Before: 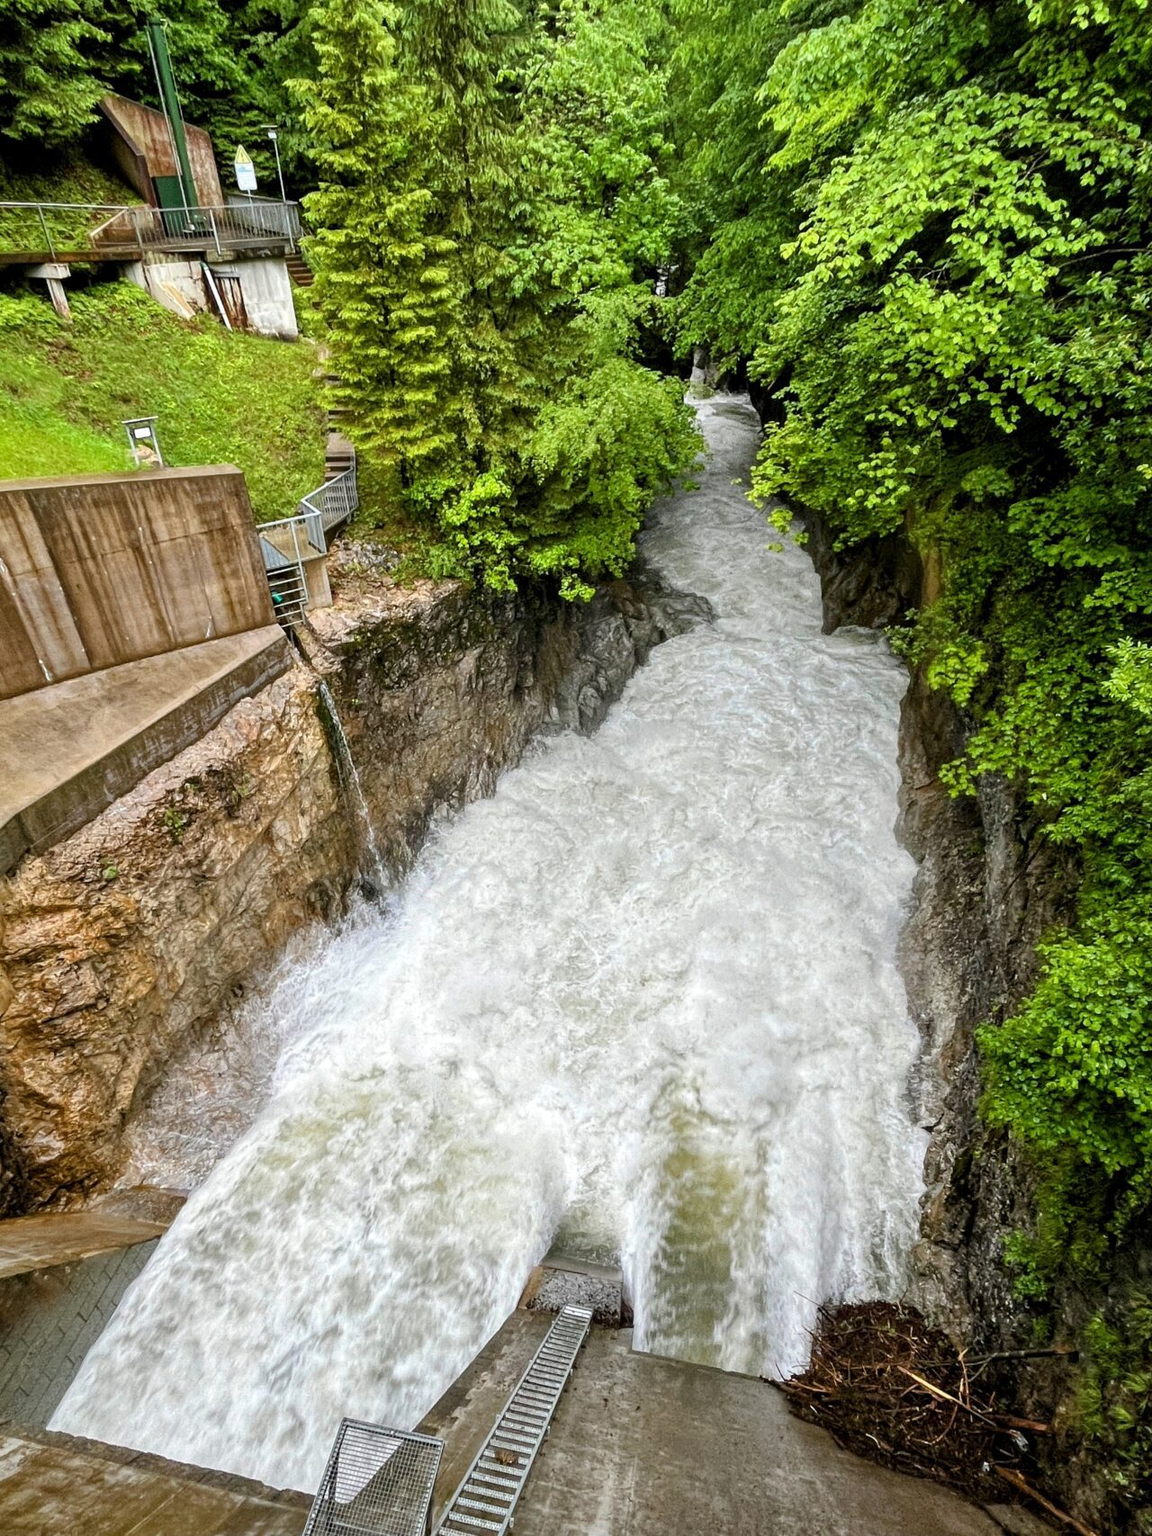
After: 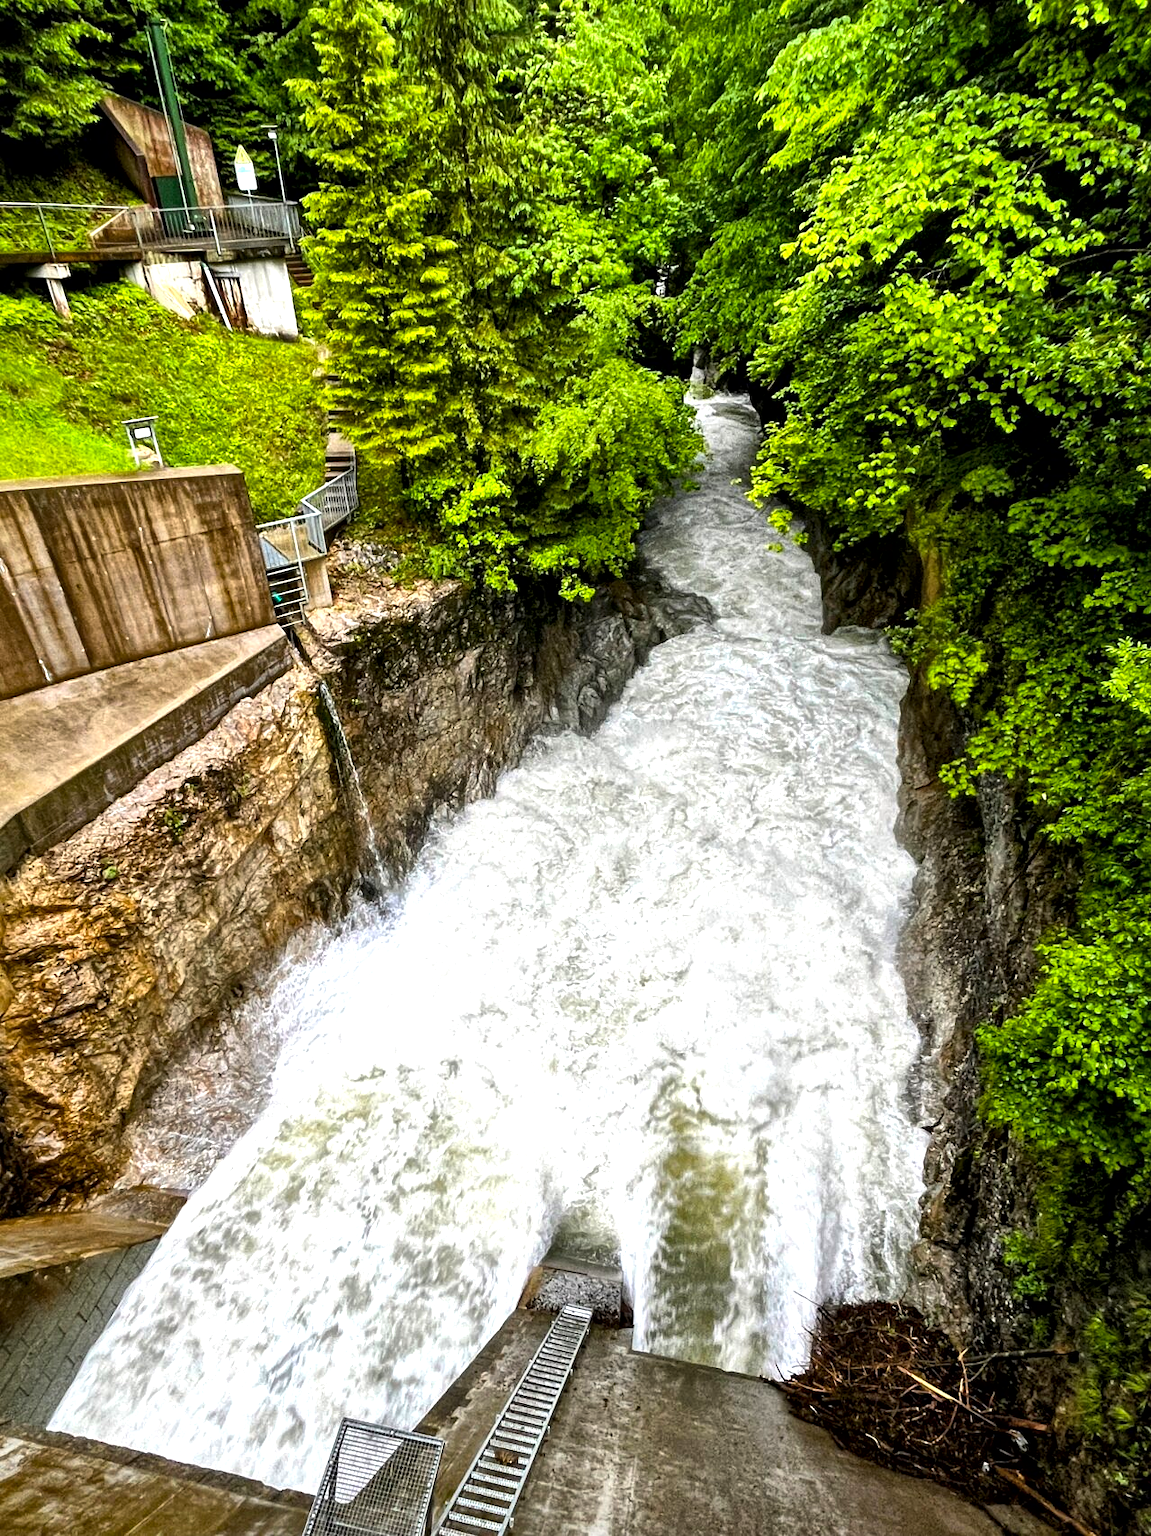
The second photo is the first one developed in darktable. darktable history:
local contrast: mode bilateral grid, contrast 21, coarseness 50, detail 159%, midtone range 0.2
color balance rgb: highlights gain › chroma 0.138%, highlights gain › hue 330.24°, perceptual saturation grading › global saturation 17.55%, perceptual brilliance grading › global brilliance 14.93%, perceptual brilliance grading › shadows -34.6%, global vibrance 20%
